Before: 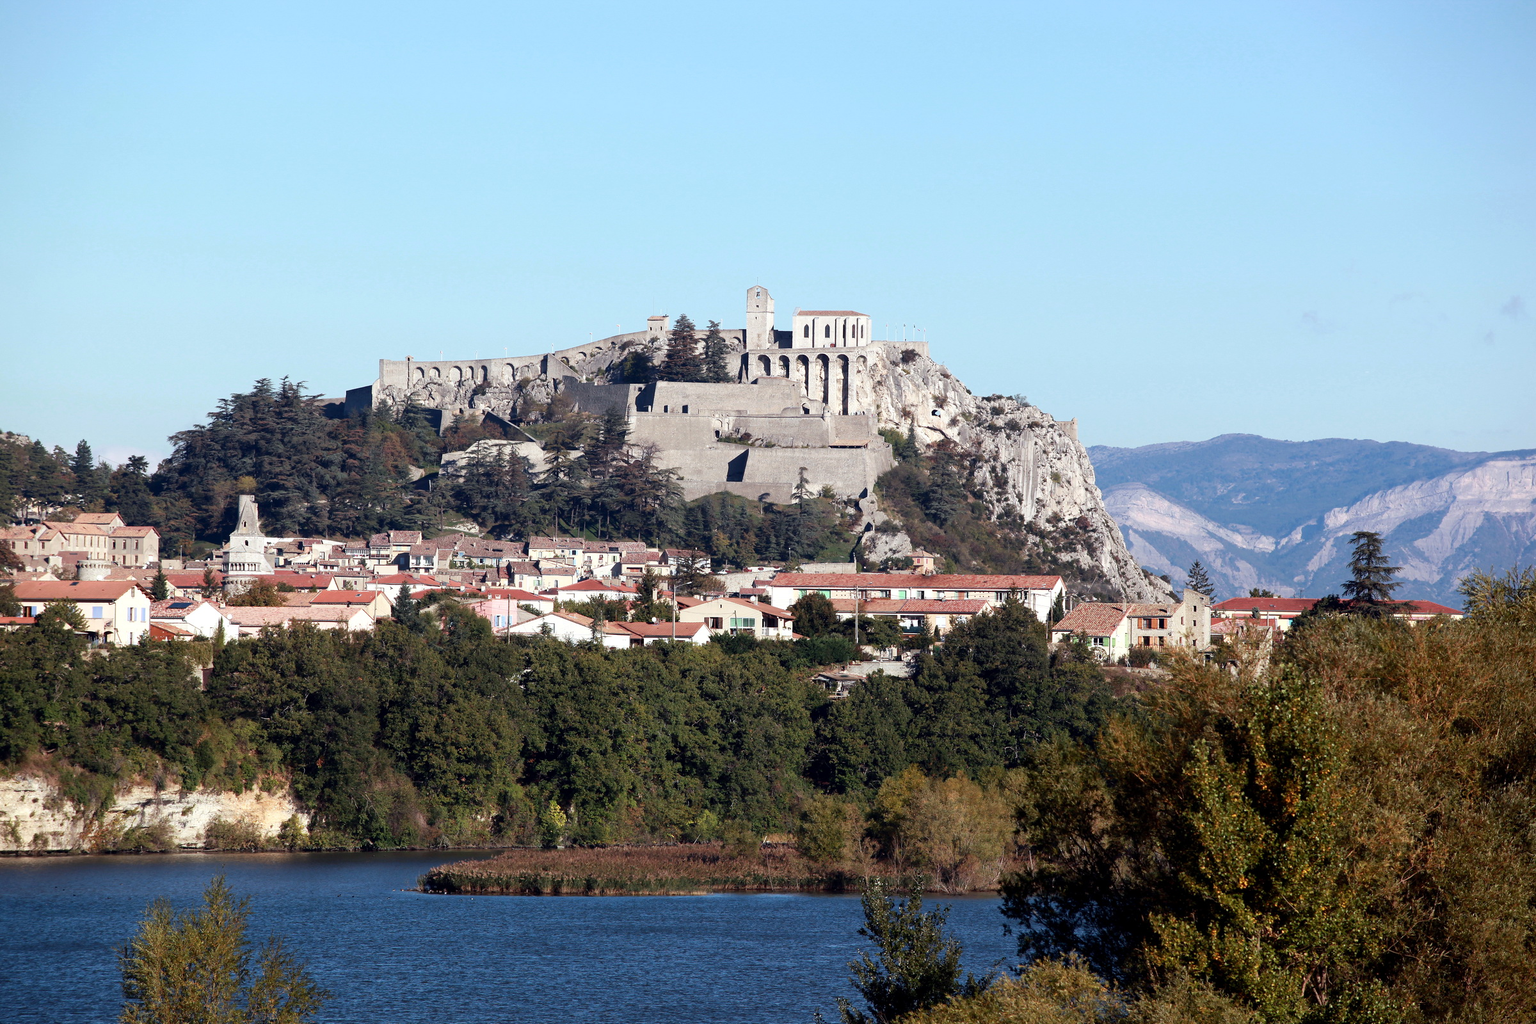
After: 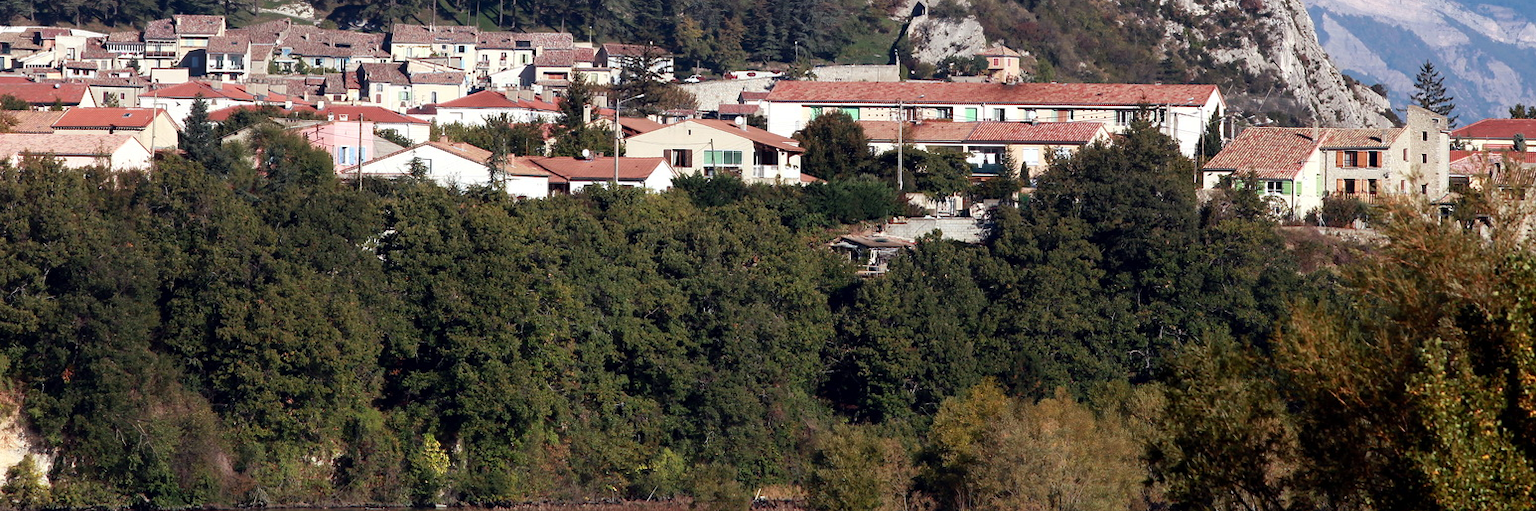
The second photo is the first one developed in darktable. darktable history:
crop: left 18.013%, top 50.895%, right 17.507%, bottom 16.897%
